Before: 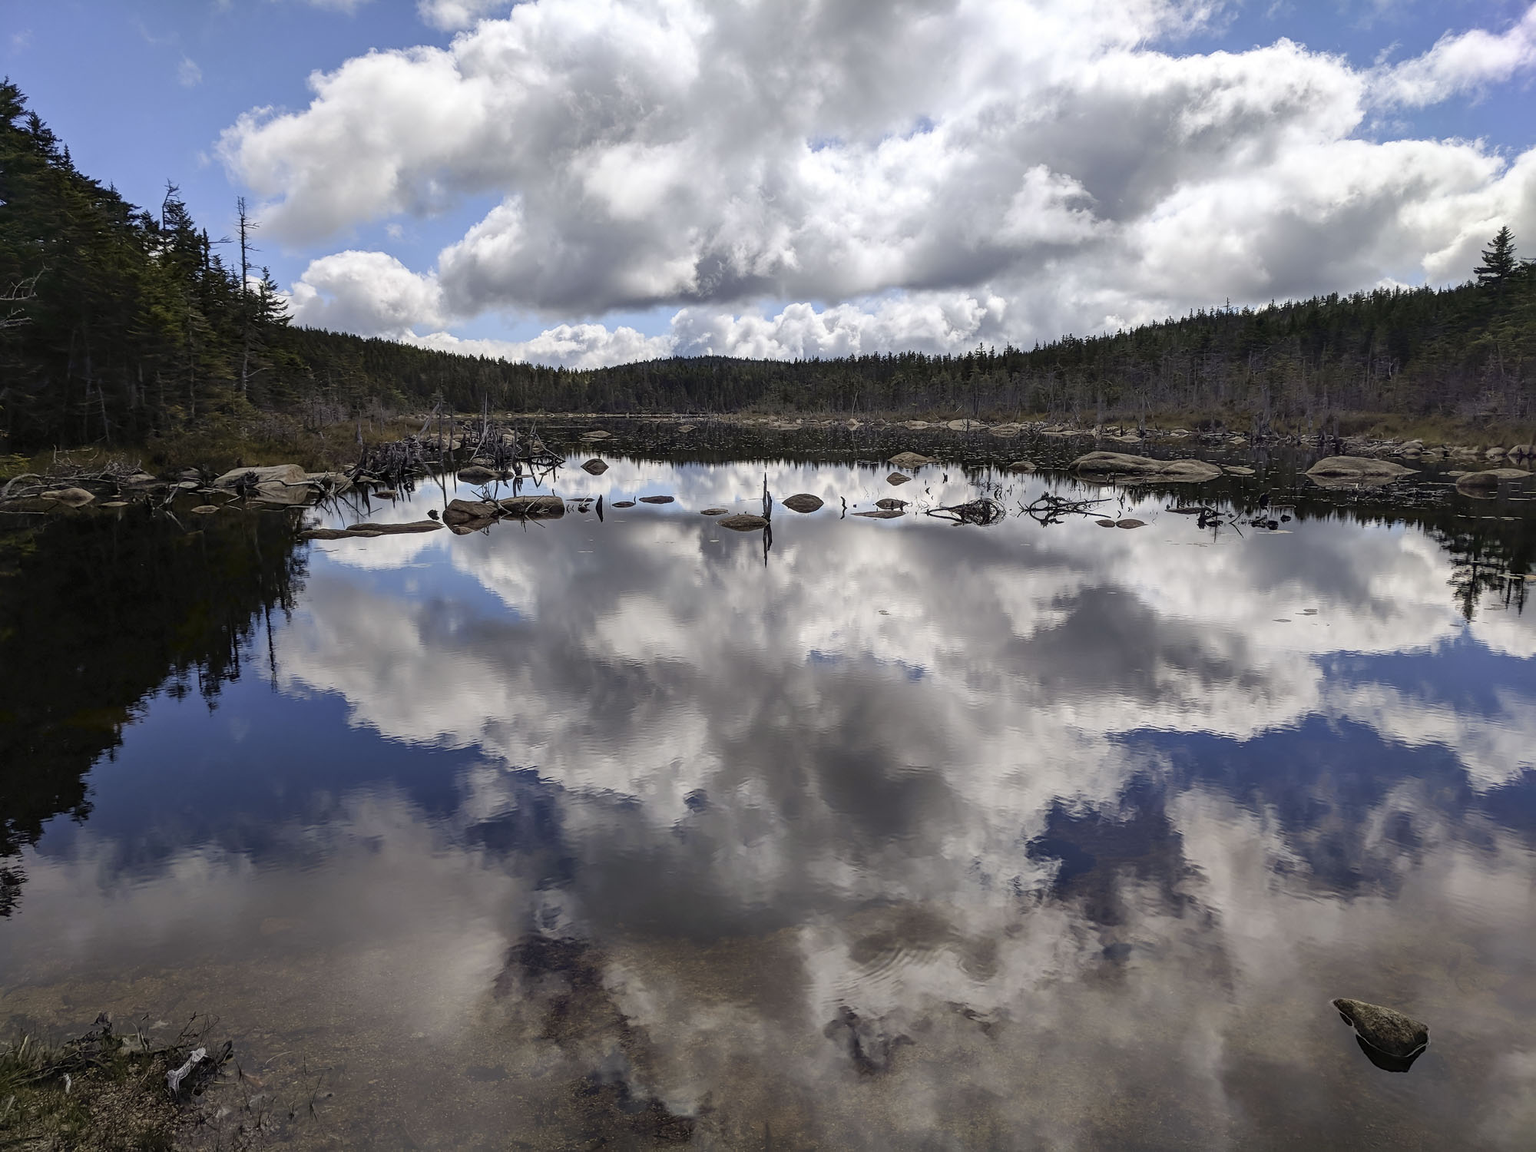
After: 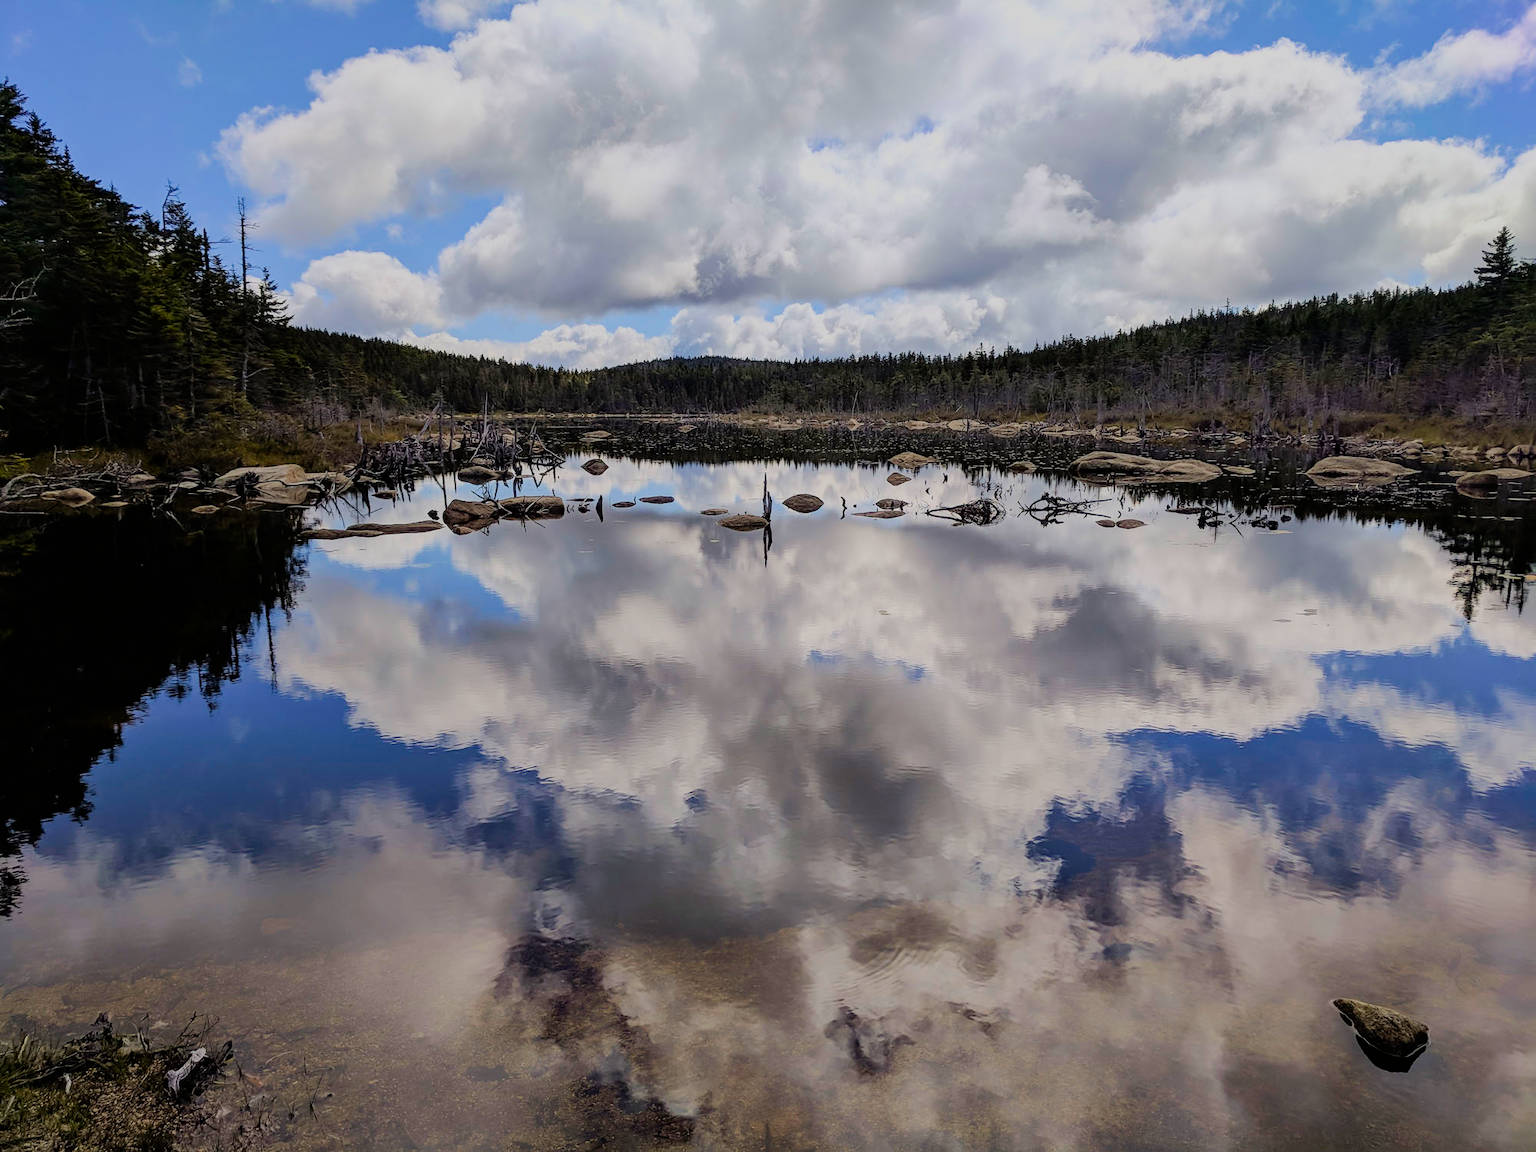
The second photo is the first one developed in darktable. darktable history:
color balance rgb: perceptual saturation grading › global saturation 25%, perceptual brilliance grading › mid-tones 10%, perceptual brilliance grading › shadows 15%, global vibrance 20%
filmic rgb: black relative exposure -7.48 EV, white relative exposure 4.83 EV, hardness 3.4, color science v6 (2022)
